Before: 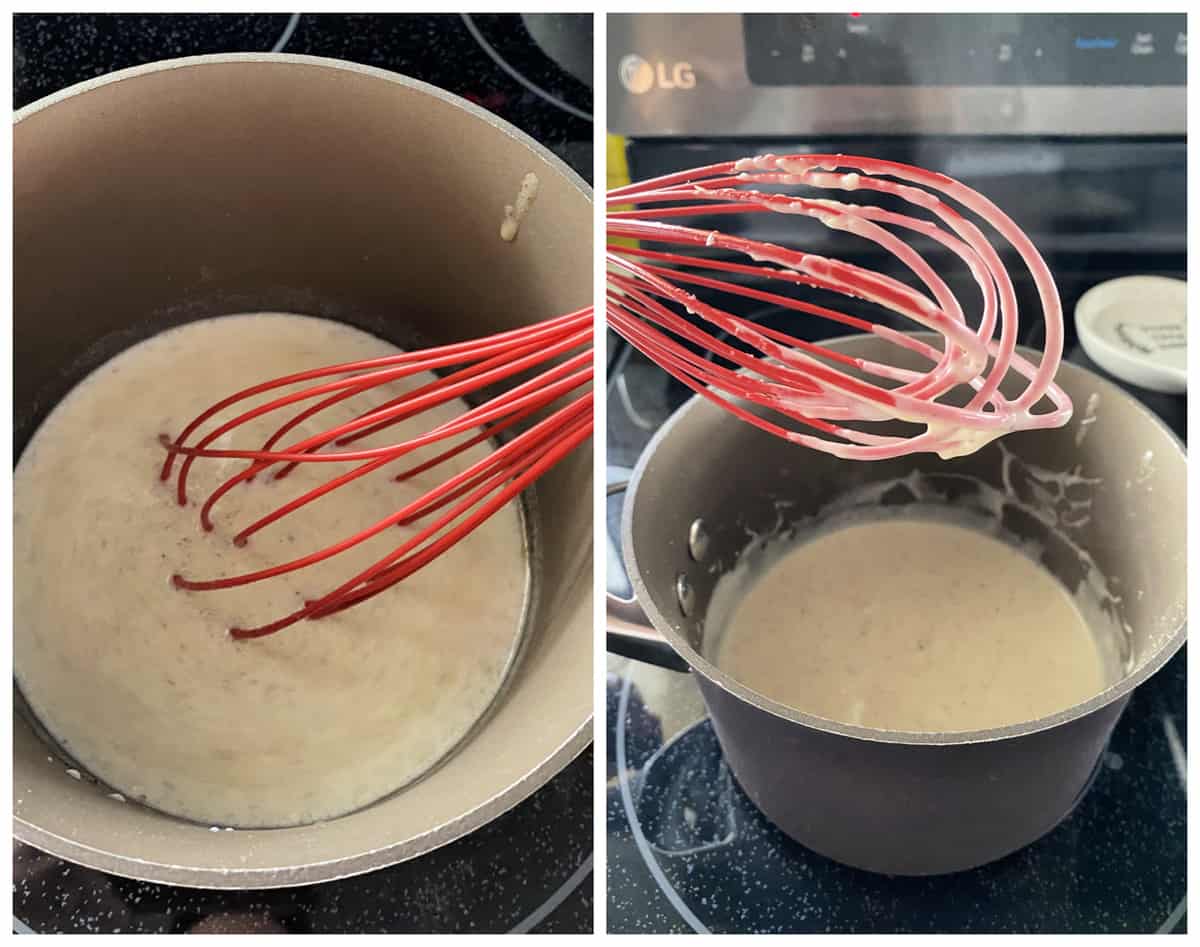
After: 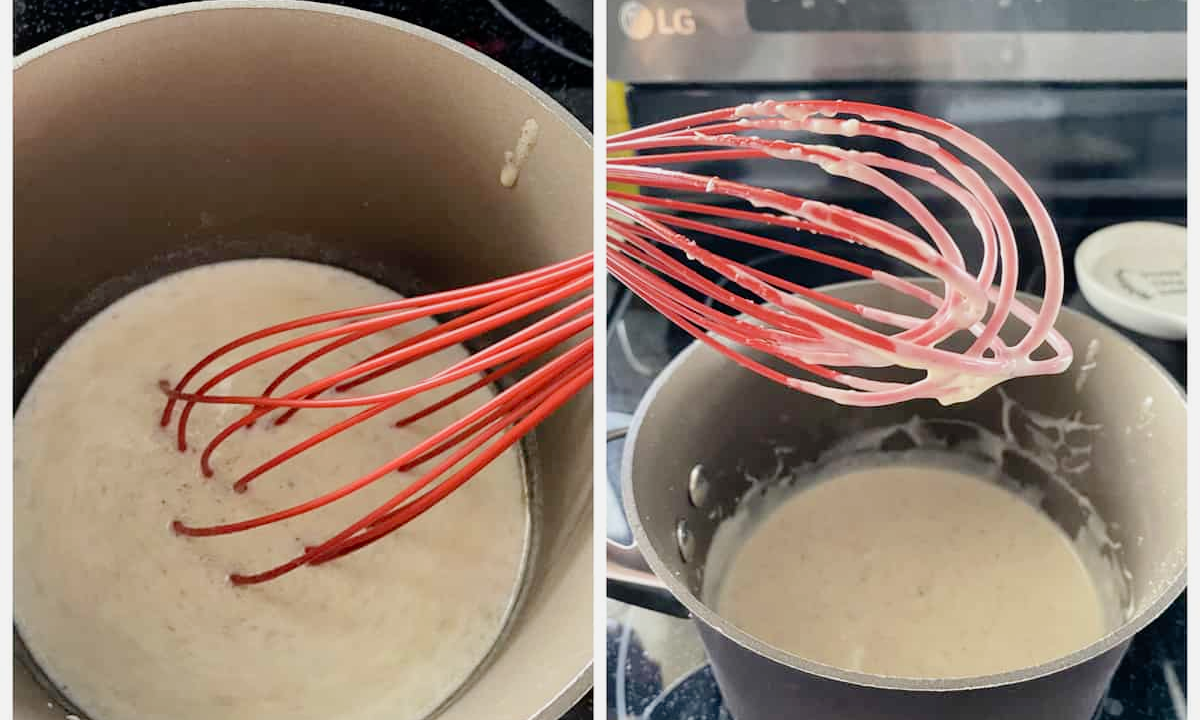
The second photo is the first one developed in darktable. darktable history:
crop: top 5.722%, bottom 18.143%
tone curve: curves: ch0 [(0, 0) (0.07, 0.052) (0.23, 0.254) (0.486, 0.53) (0.822, 0.825) (0.994, 0.955)]; ch1 [(0, 0) (0.226, 0.261) (0.379, 0.442) (0.469, 0.472) (0.495, 0.495) (0.514, 0.504) (0.561, 0.568) (0.59, 0.612) (1, 1)]; ch2 [(0, 0) (0.269, 0.299) (0.459, 0.441) (0.498, 0.499) (0.523, 0.52) (0.551, 0.576) (0.629, 0.643) (0.659, 0.681) (0.718, 0.764) (1, 1)], preserve colors none
